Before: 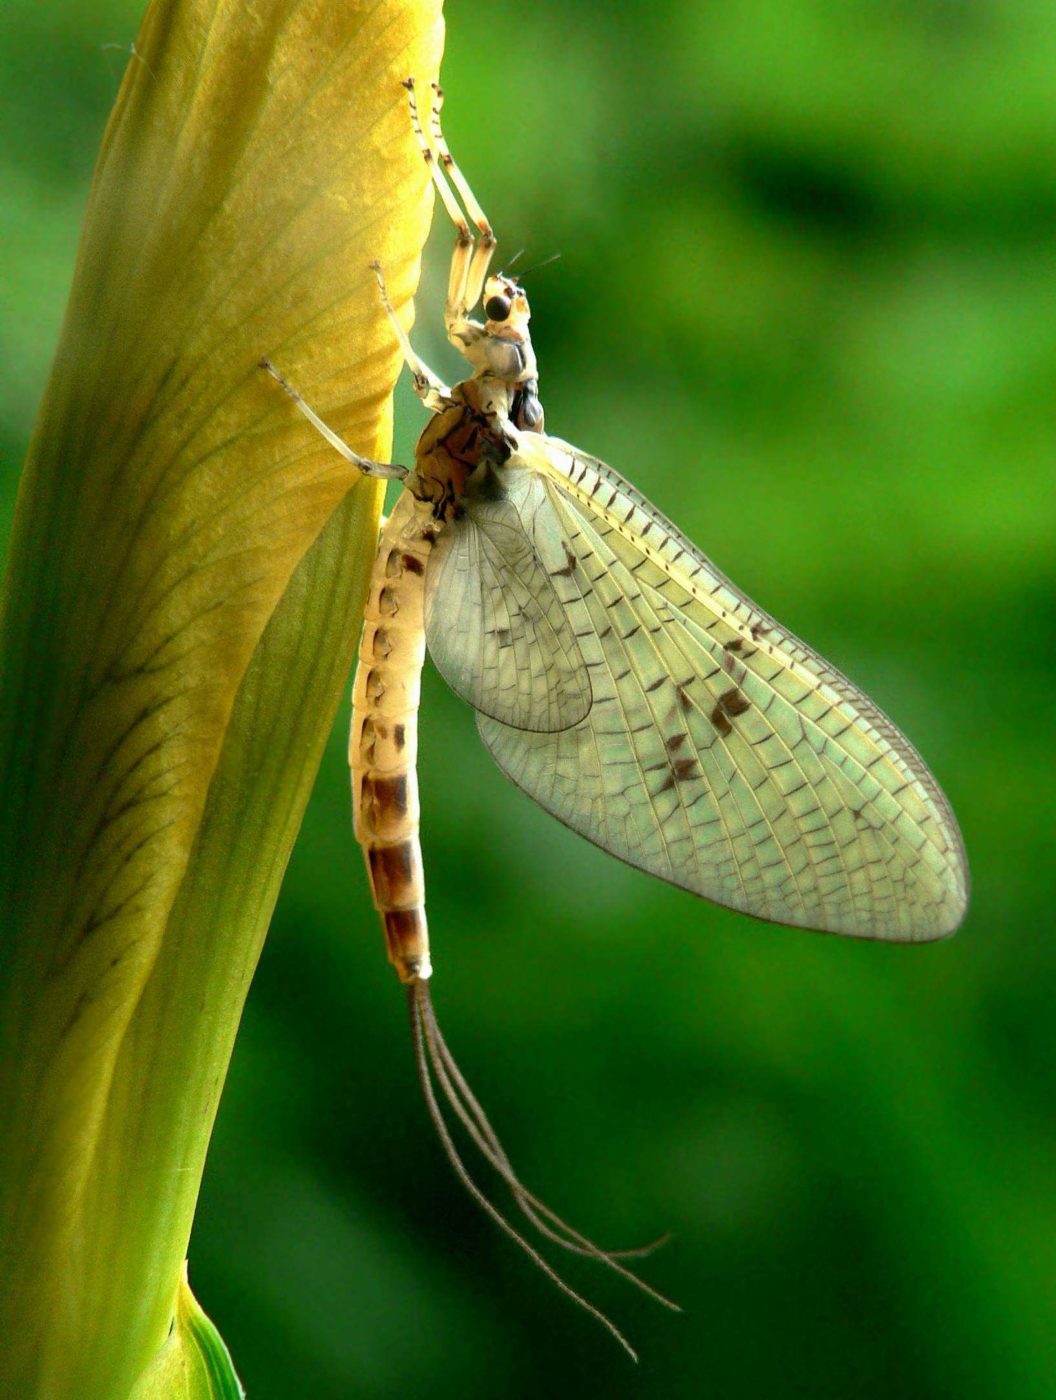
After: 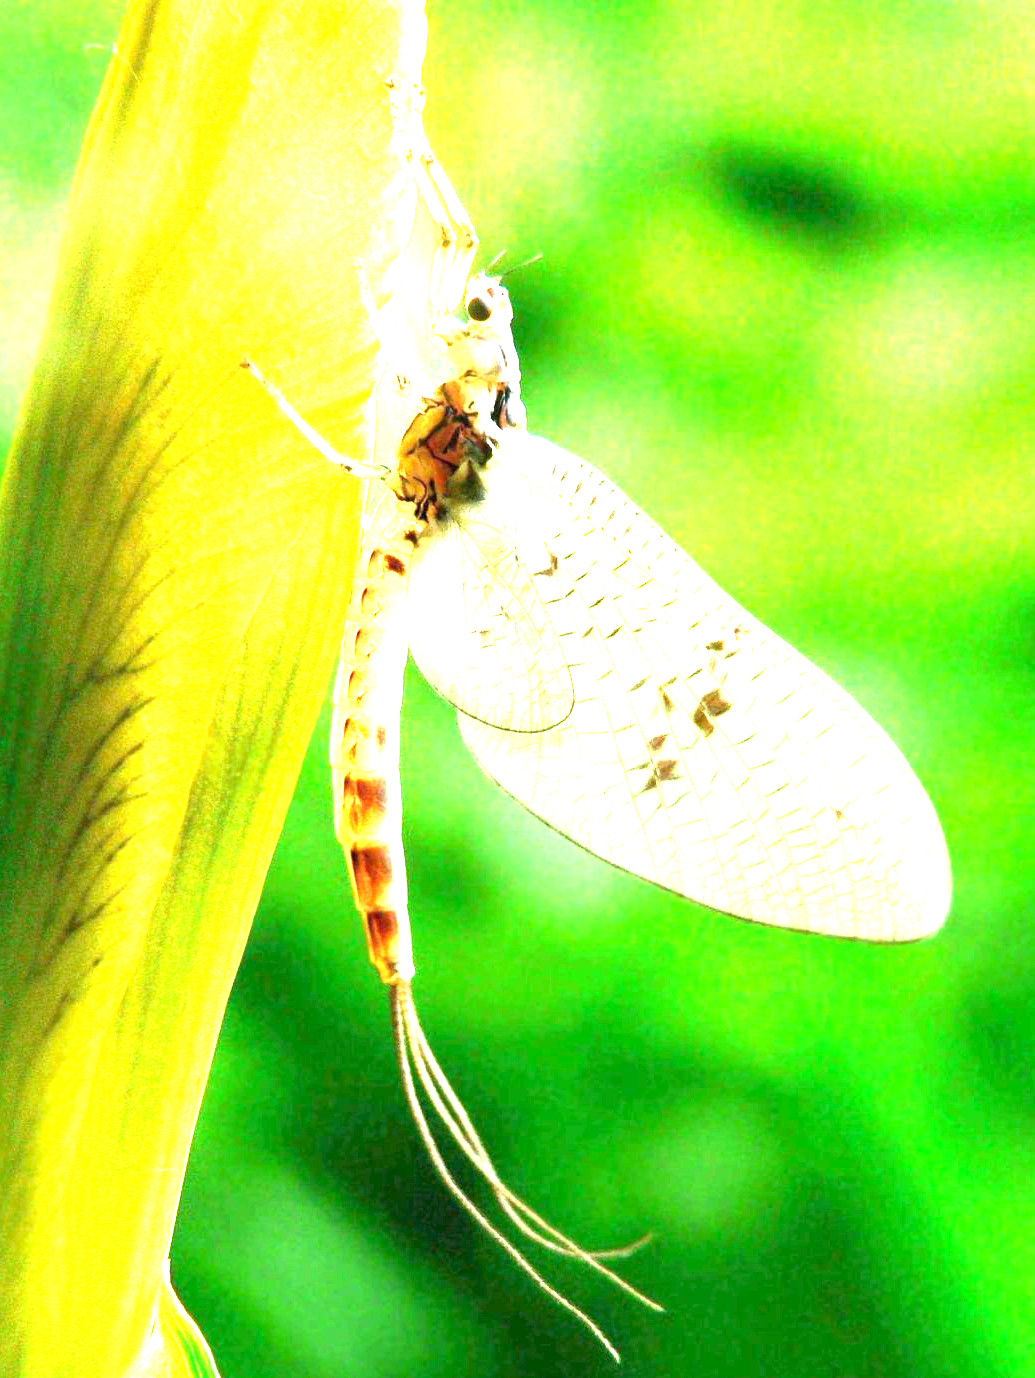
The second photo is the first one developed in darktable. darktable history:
exposure: exposure 3.039 EV, compensate highlight preservation false
crop: left 1.713%, right 0.271%, bottom 1.536%
